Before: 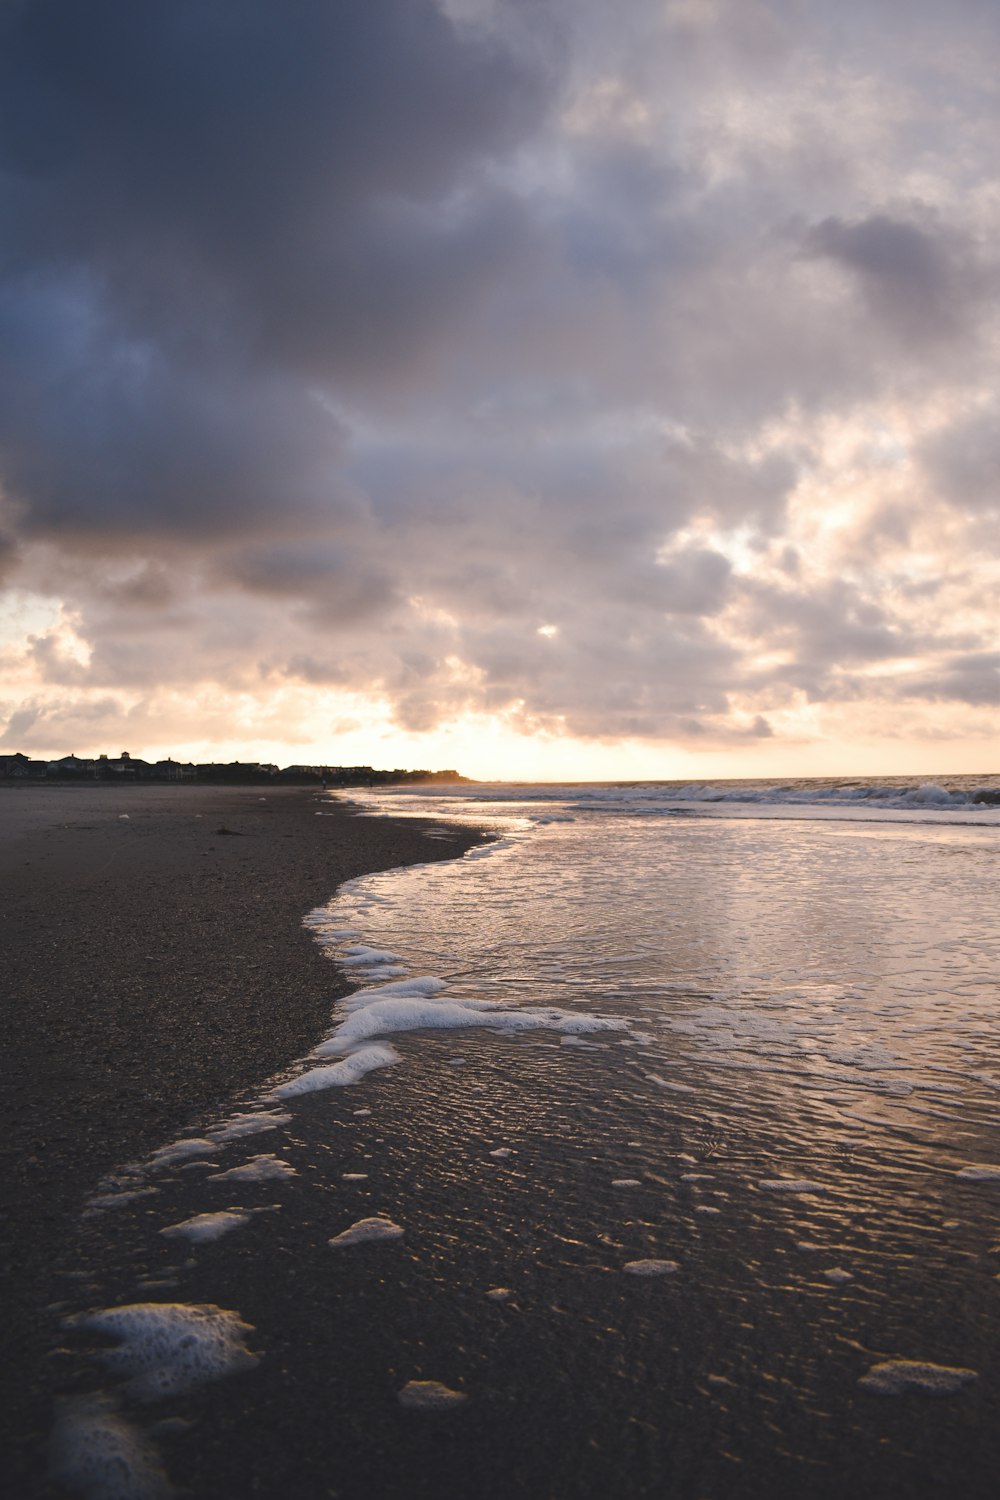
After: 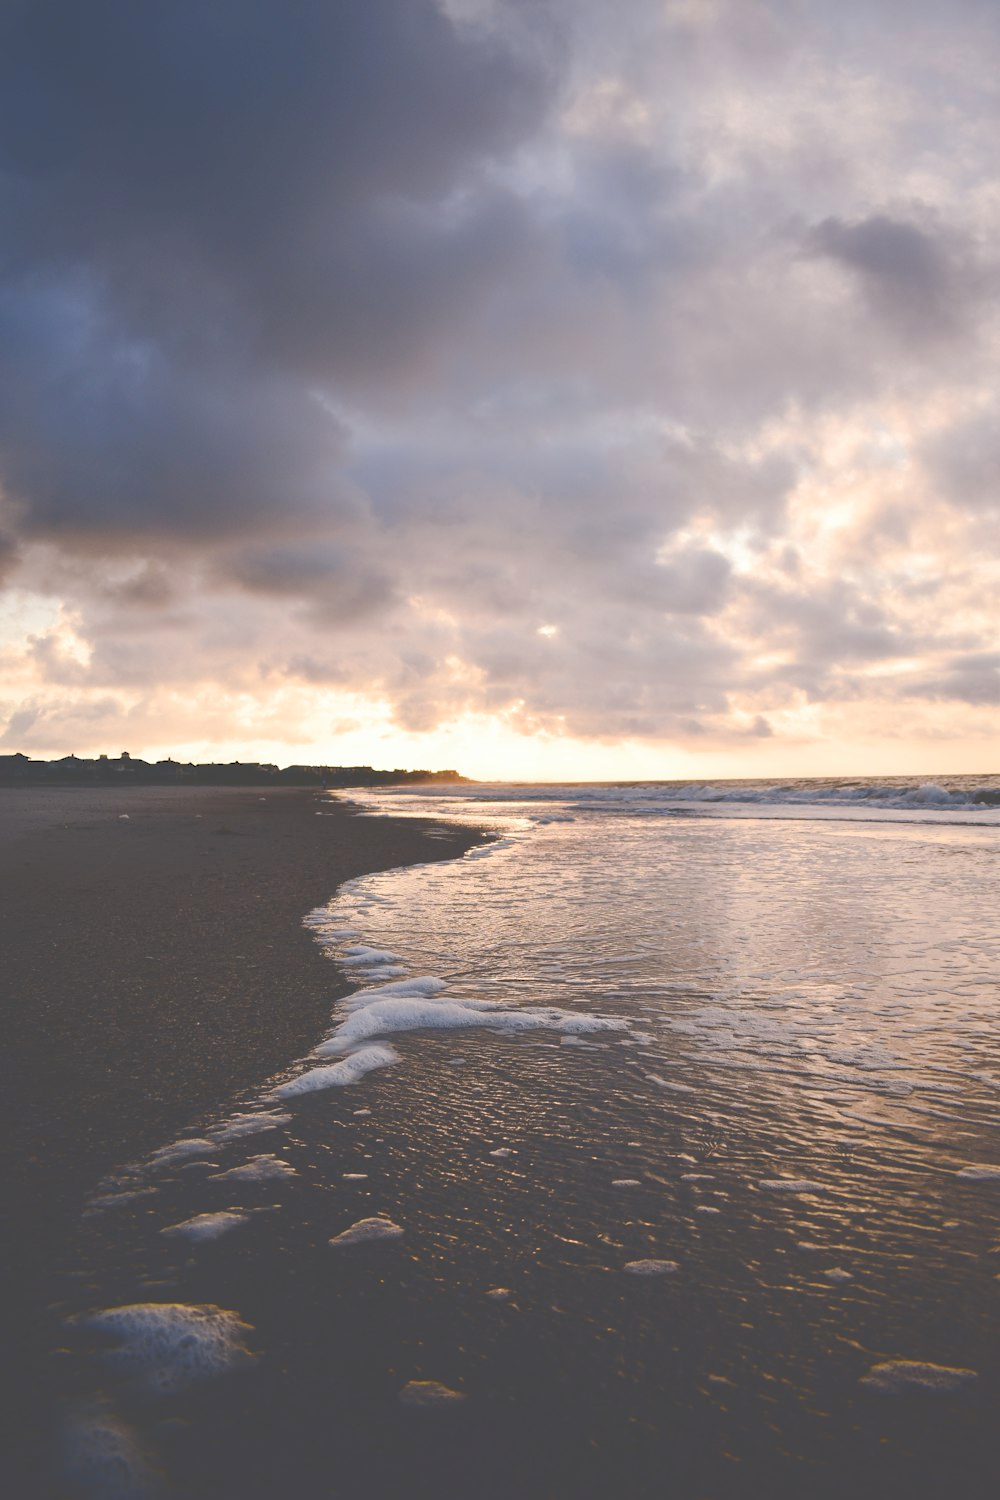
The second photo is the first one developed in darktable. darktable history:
sharpen: radius 5.324, amount 0.311, threshold 26.786
tone curve: curves: ch0 [(0, 0) (0.003, 0.273) (0.011, 0.276) (0.025, 0.276) (0.044, 0.28) (0.069, 0.283) (0.1, 0.288) (0.136, 0.293) (0.177, 0.302) (0.224, 0.321) (0.277, 0.349) (0.335, 0.393) (0.399, 0.448) (0.468, 0.51) (0.543, 0.589) (0.623, 0.677) (0.709, 0.761) (0.801, 0.839) (0.898, 0.909) (1, 1)], color space Lab, independent channels, preserve colors none
